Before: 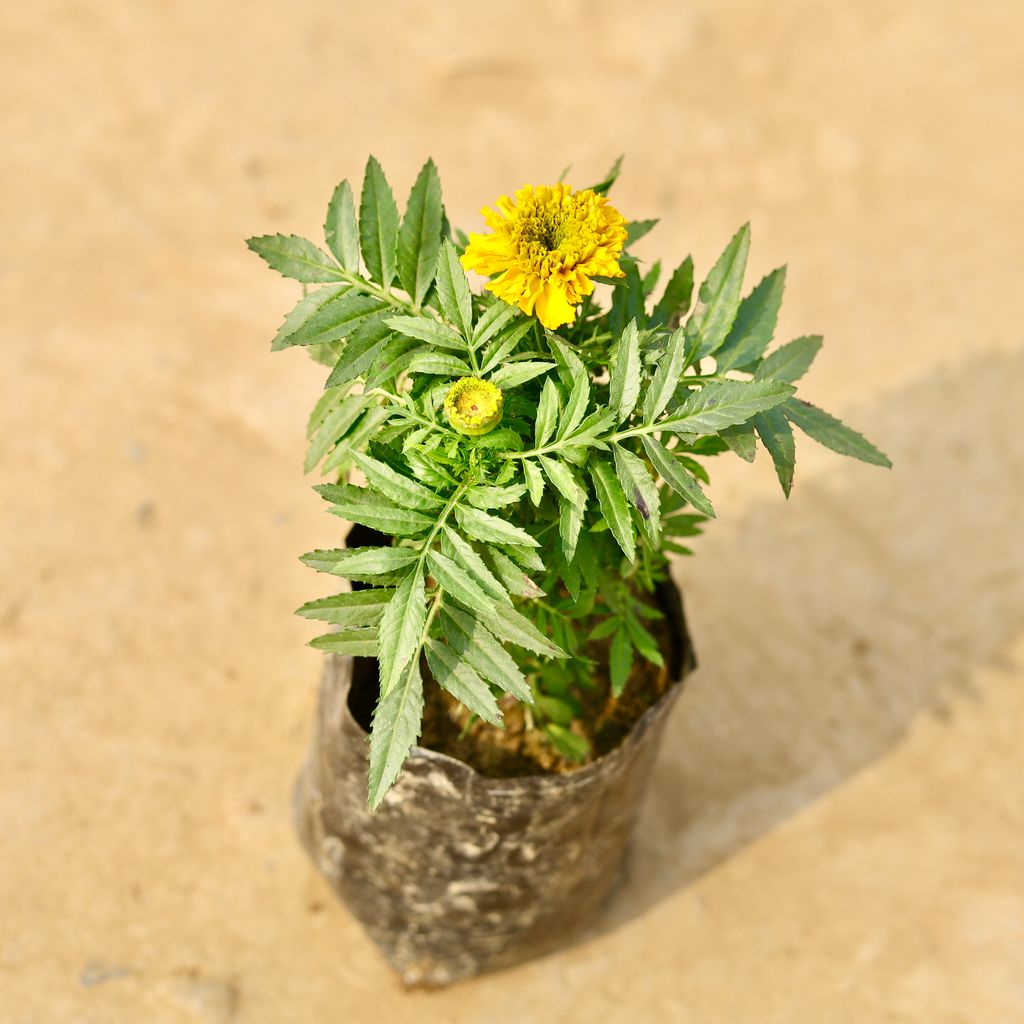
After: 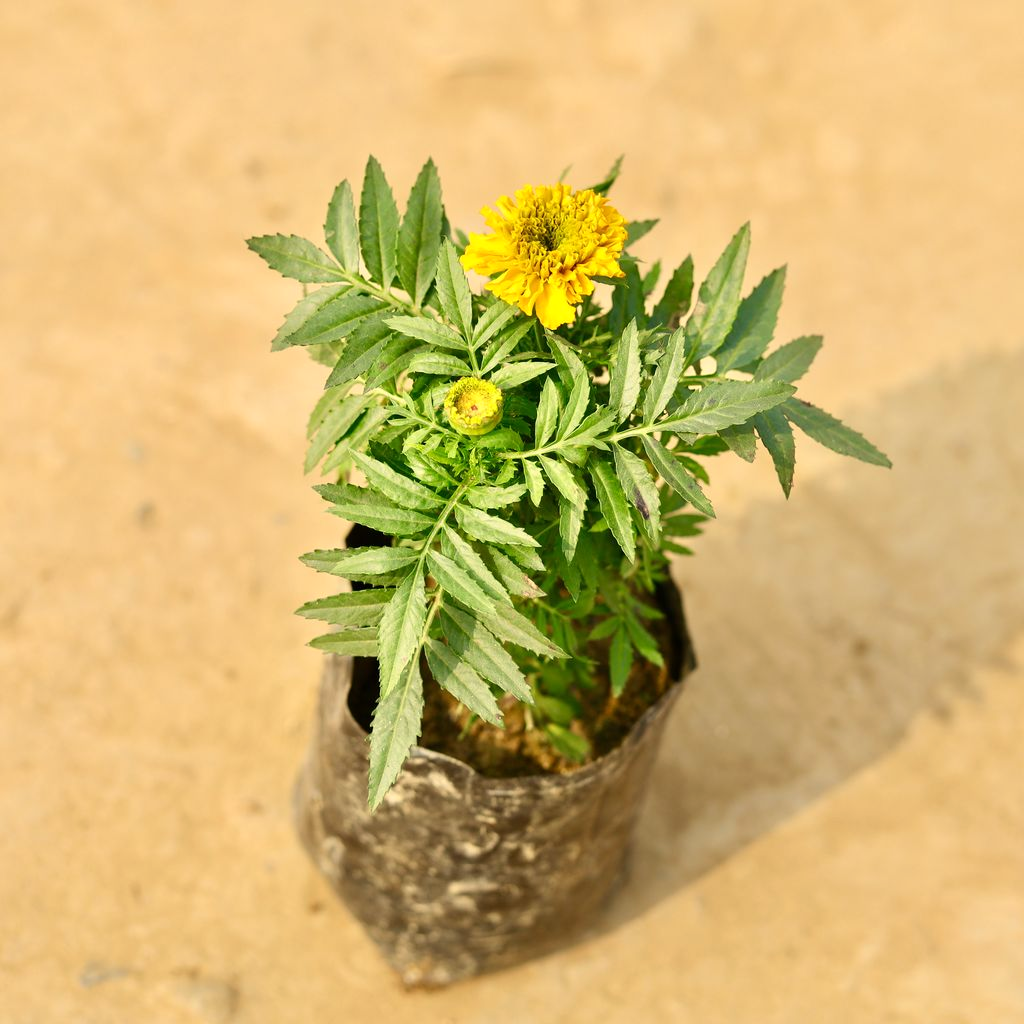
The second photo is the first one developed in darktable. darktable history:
white balance: red 1.029, blue 0.92
rgb levels: preserve colors max RGB
